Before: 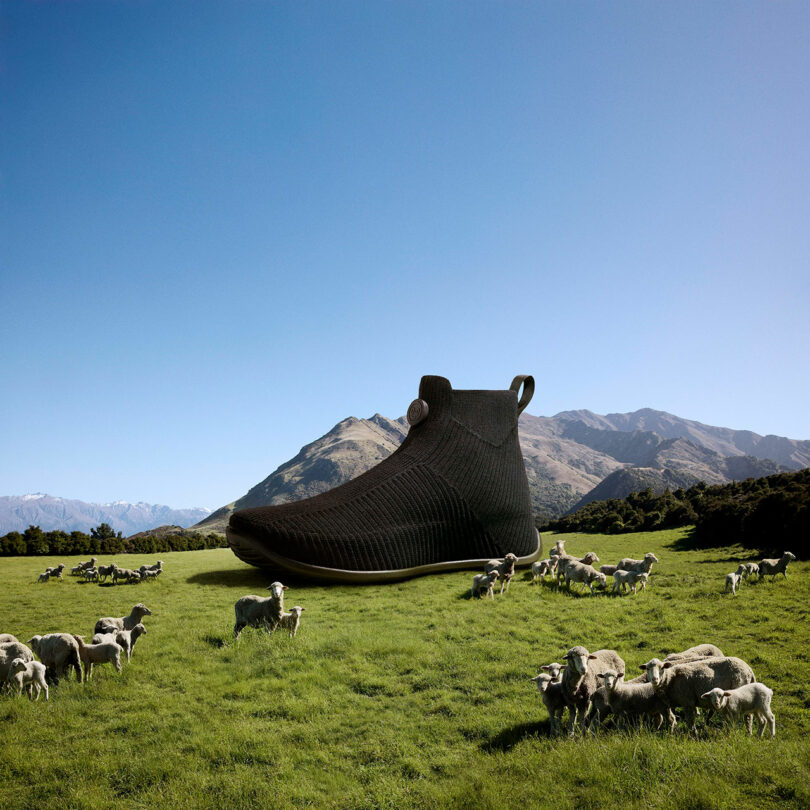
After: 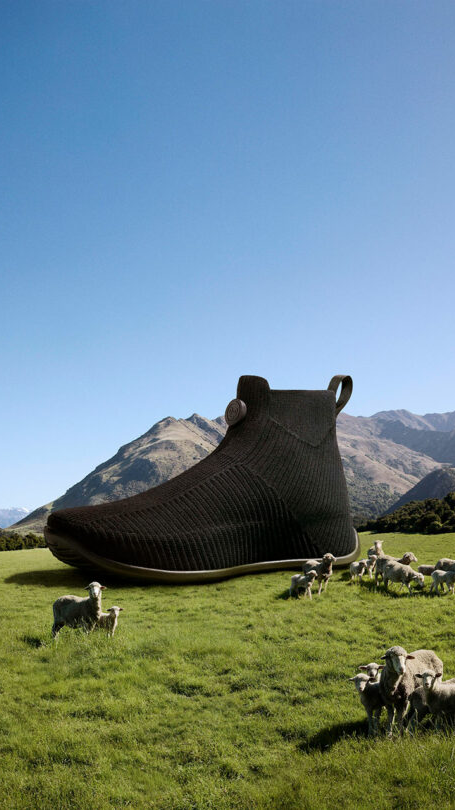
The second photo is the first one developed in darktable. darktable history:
color correction: saturation 0.98
crop and rotate: left 22.516%, right 21.234%
